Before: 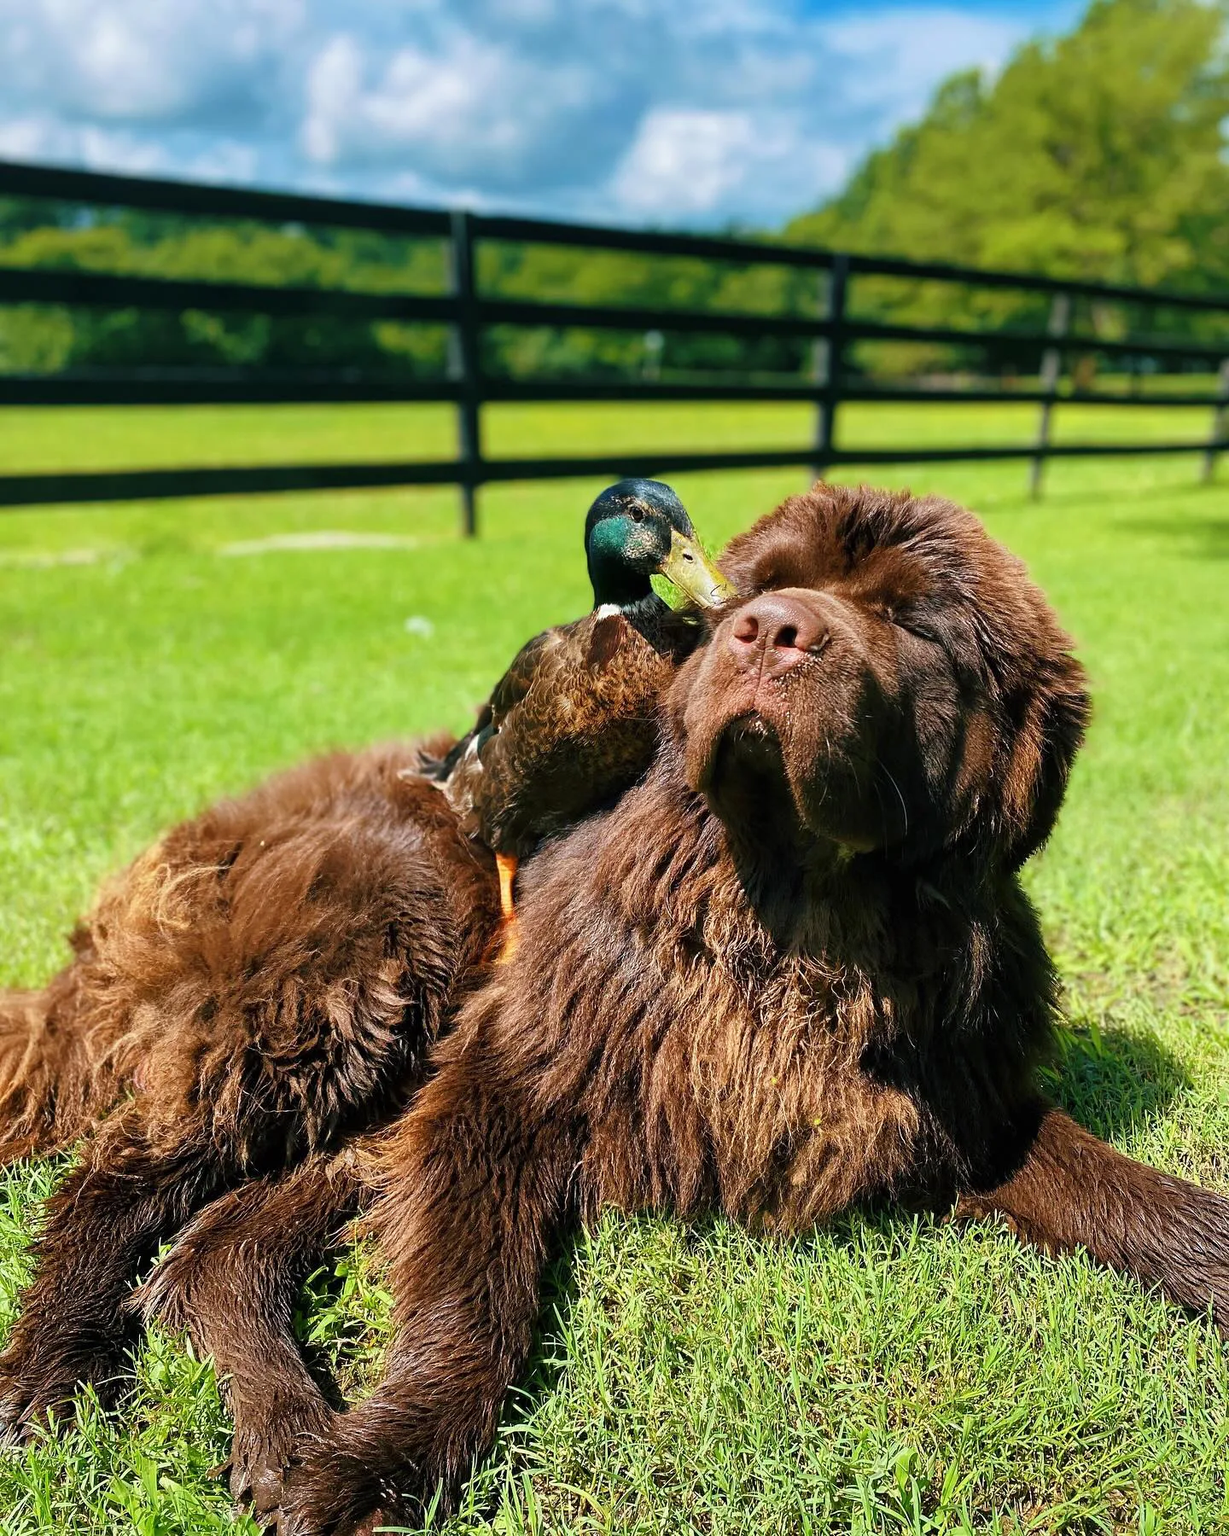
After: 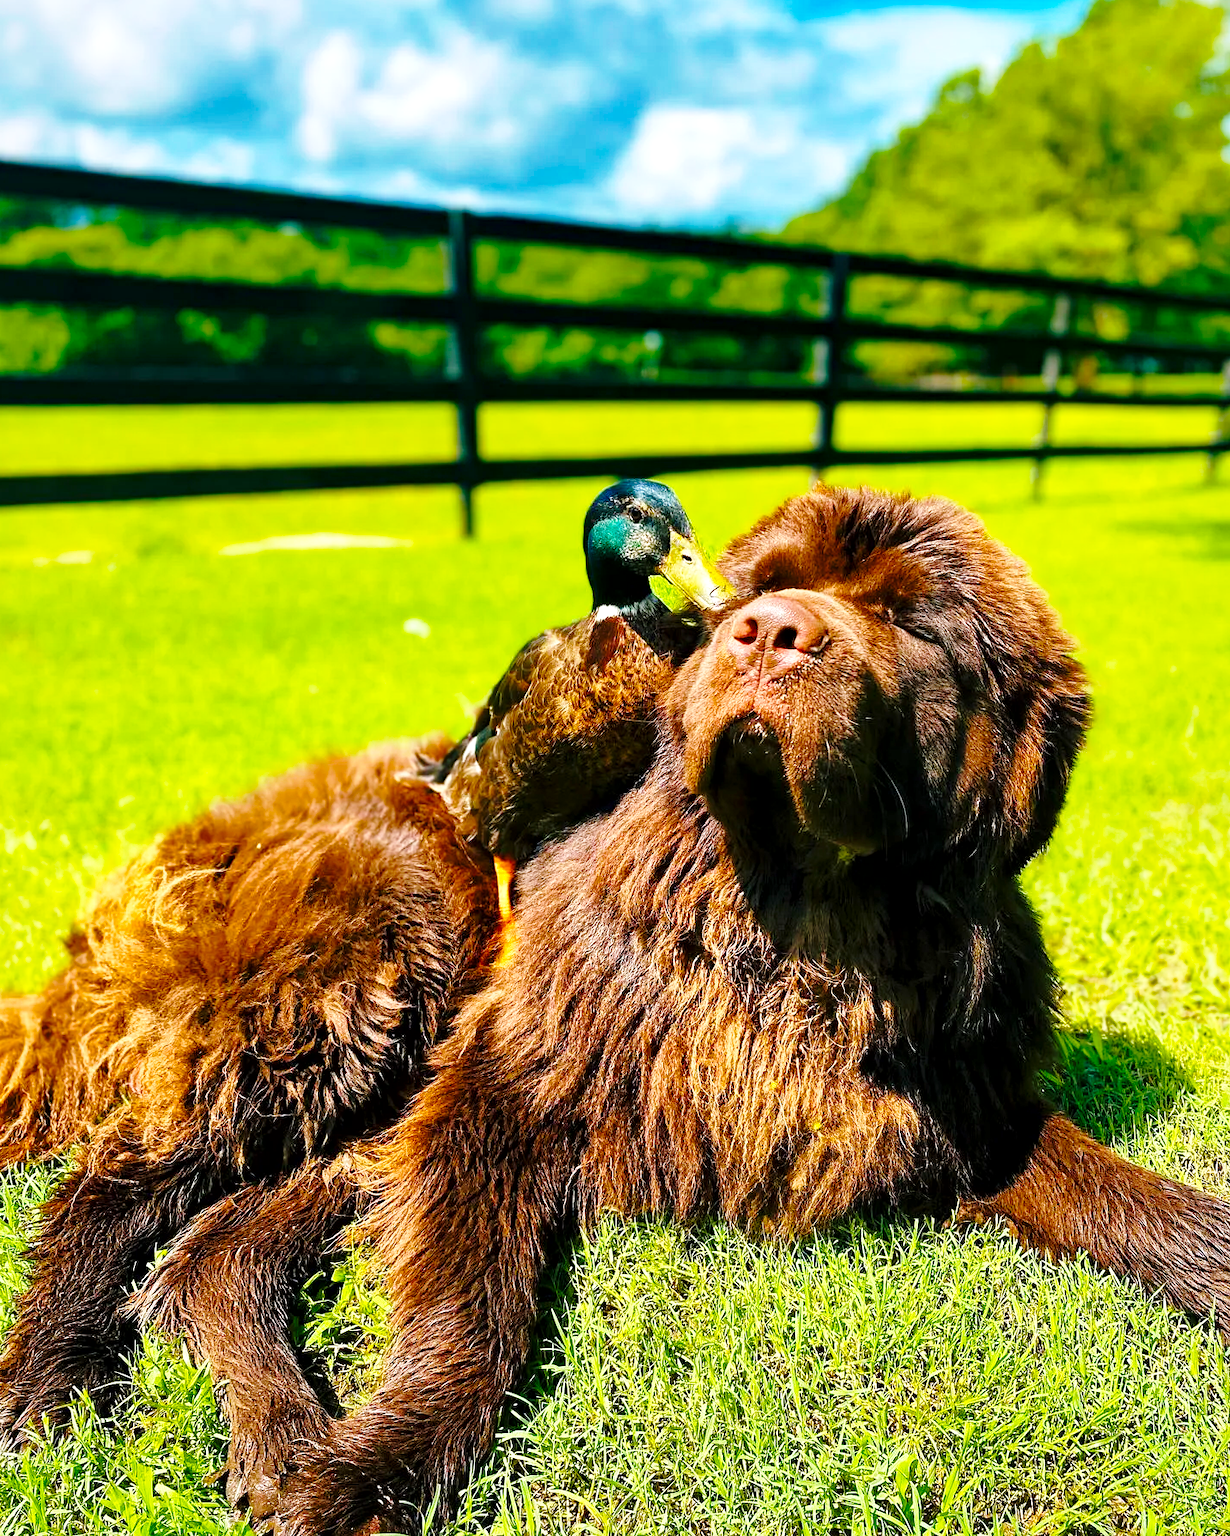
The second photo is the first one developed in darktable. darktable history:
haze removal: compatibility mode true
crop and rotate: left 0.482%, top 0.198%, bottom 0.371%
tone equalizer: -7 EV 0.216 EV, -6 EV 0.112 EV, -5 EV 0.058 EV, -4 EV 0.027 EV, -2 EV -0.025 EV, -1 EV -0.04 EV, +0 EV -0.052 EV
base curve: curves: ch0 [(0, 0) (0.028, 0.03) (0.121, 0.232) (0.46, 0.748) (0.859, 0.968) (1, 1)], preserve colors none
color balance rgb: perceptual saturation grading › global saturation 30.623%, global vibrance 20%
local contrast: mode bilateral grid, contrast 20, coarseness 99, detail 150%, midtone range 0.2
